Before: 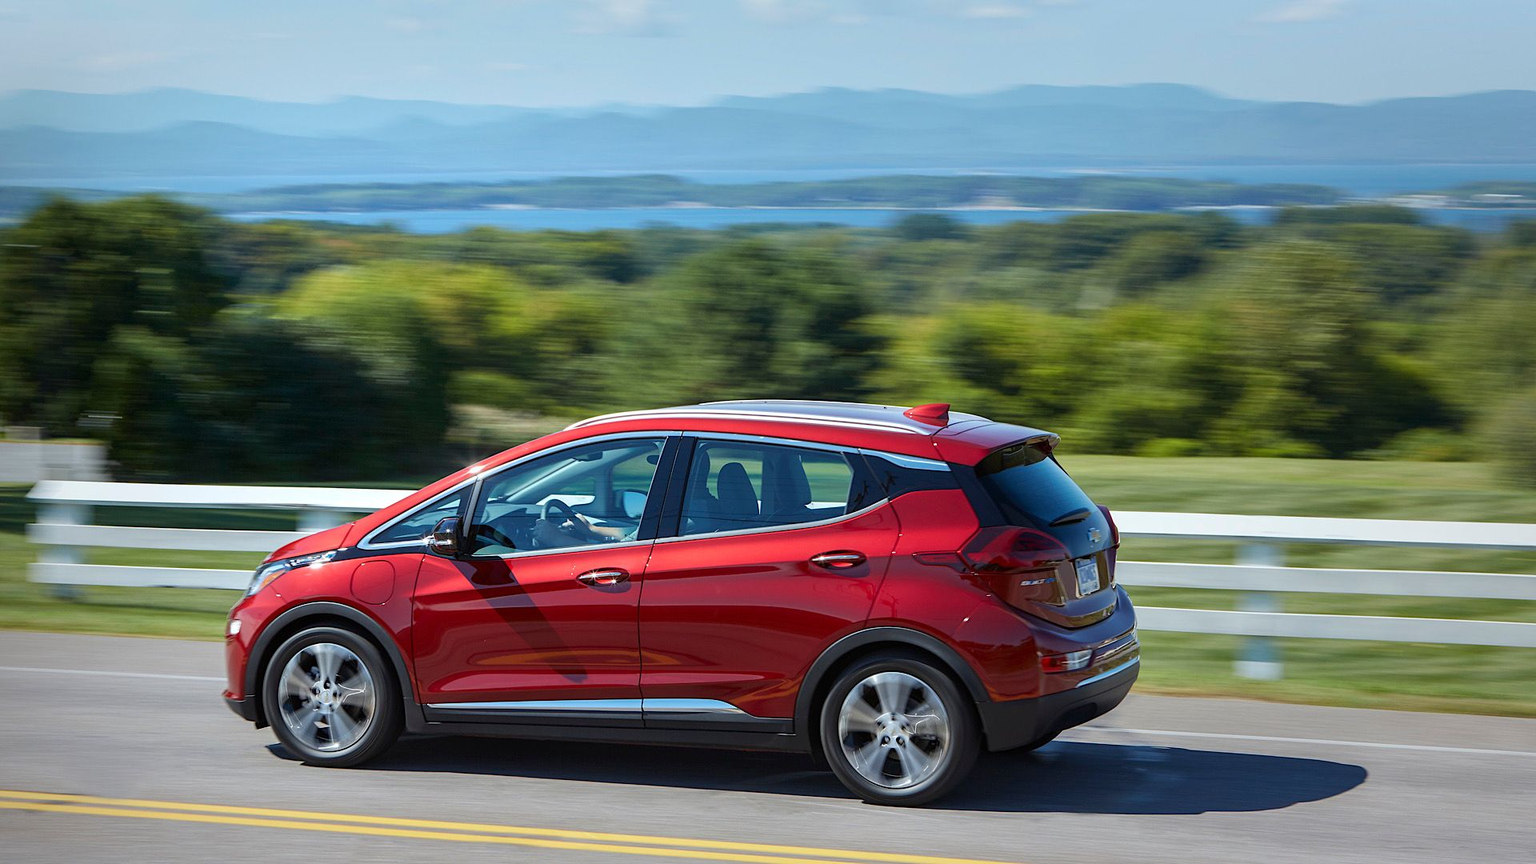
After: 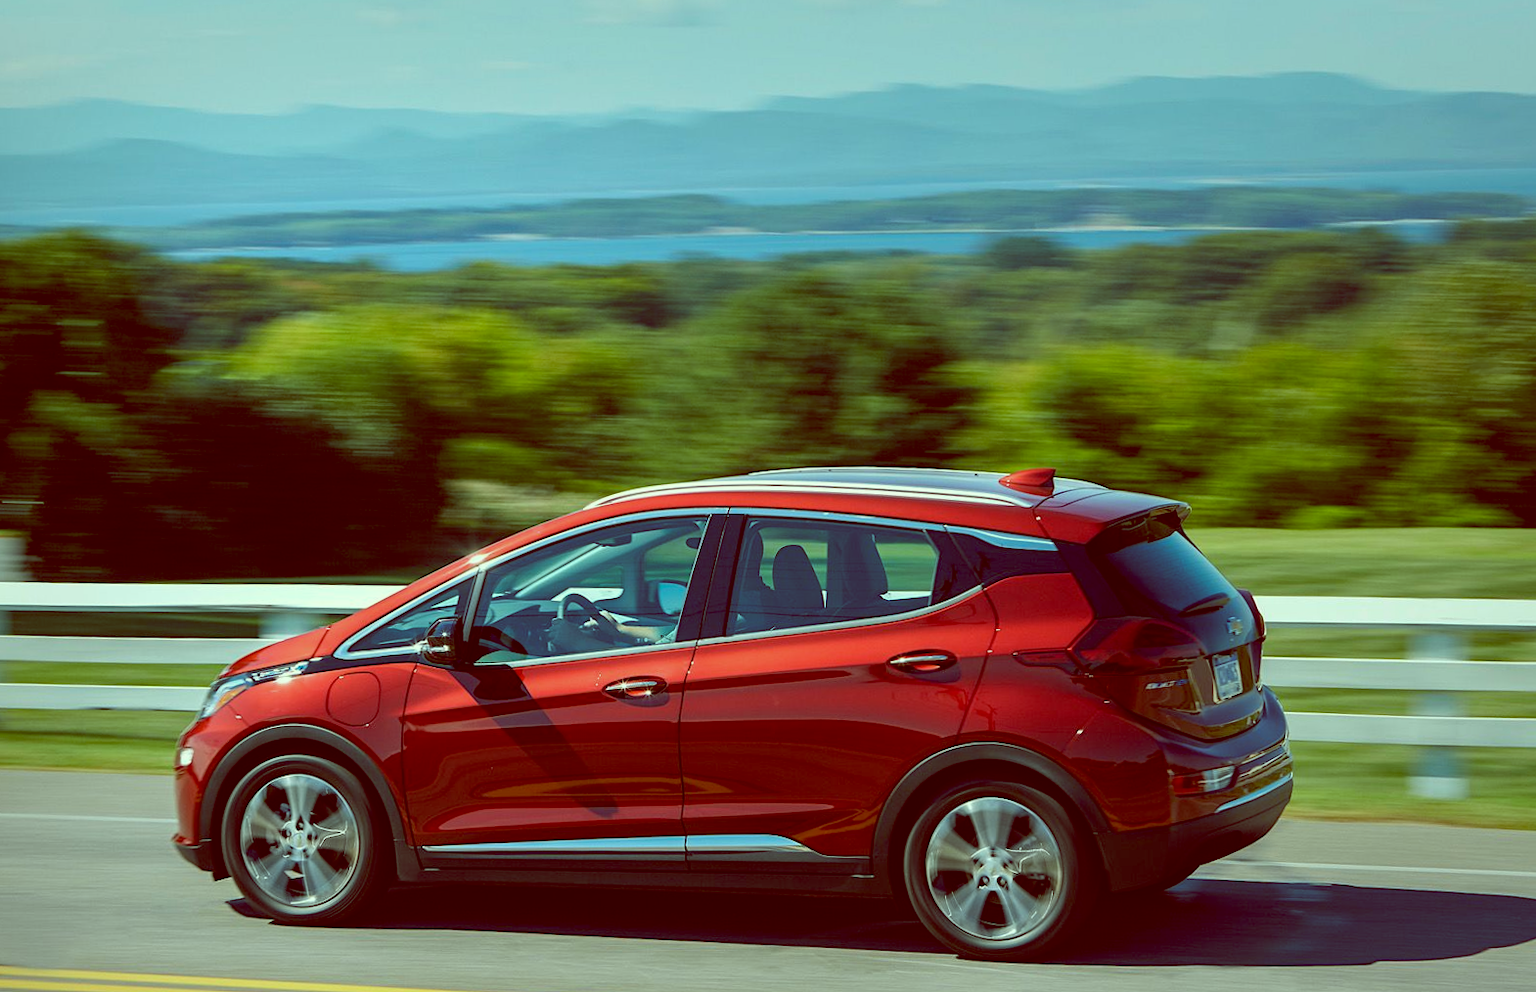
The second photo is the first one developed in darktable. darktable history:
crop and rotate: angle 1°, left 4.281%, top 0.642%, right 11.383%, bottom 2.486%
color balance: lift [1, 1.015, 0.987, 0.985], gamma [1, 0.959, 1.042, 0.958], gain [0.927, 0.938, 1.072, 0.928], contrast 1.5%
